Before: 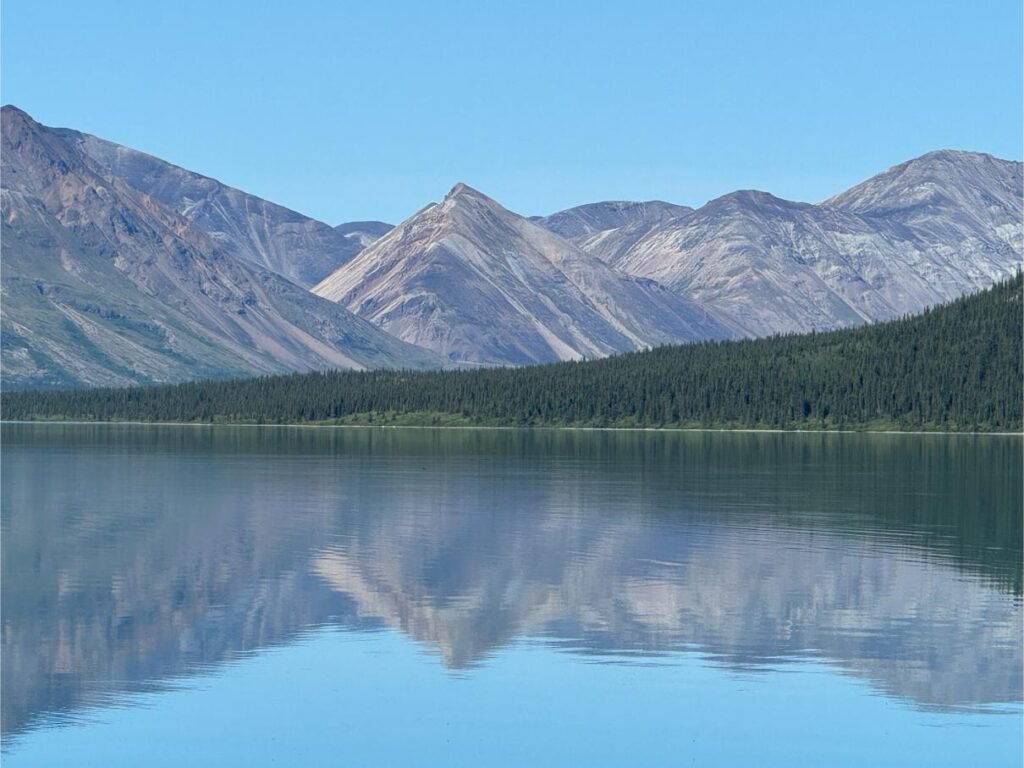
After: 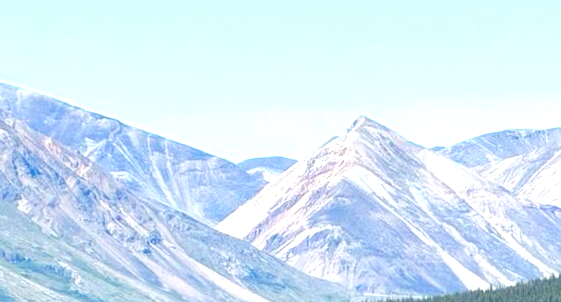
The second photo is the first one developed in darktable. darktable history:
exposure: black level correction 0, exposure 1.5 EV, compensate highlight preservation false
rotate and perspective: rotation -1.77°, lens shift (horizontal) 0.004, automatic cropping off
crop: left 10.121%, top 10.631%, right 36.218%, bottom 51.526%
color balance rgb: shadows lift › chroma 3%, shadows lift › hue 280.8°, power › hue 330°, highlights gain › chroma 3%, highlights gain › hue 75.6°, global offset › luminance 2%, perceptual saturation grading › global saturation 20%, perceptual saturation grading › highlights -25%, perceptual saturation grading › shadows 50%, global vibrance 20.33%
